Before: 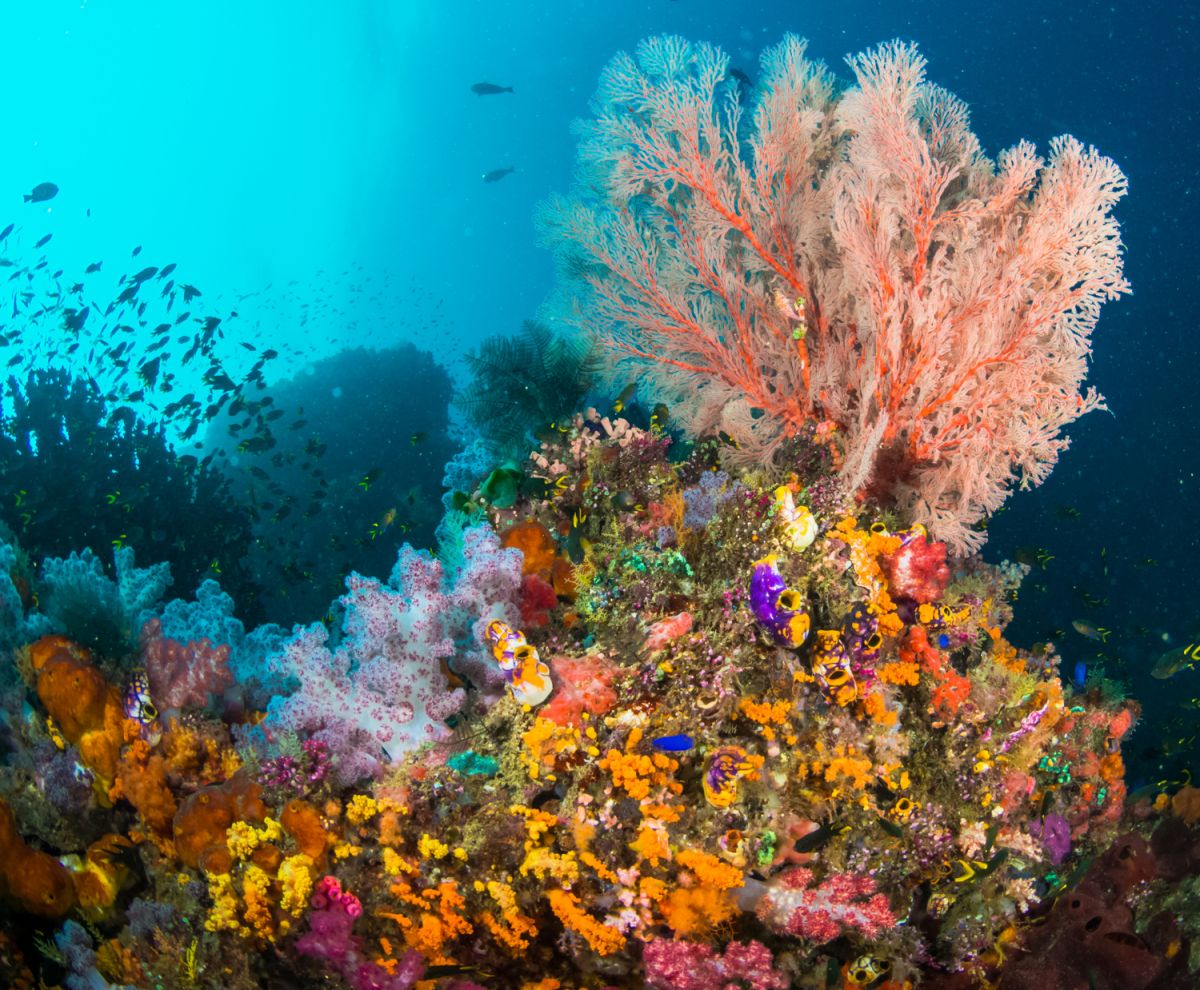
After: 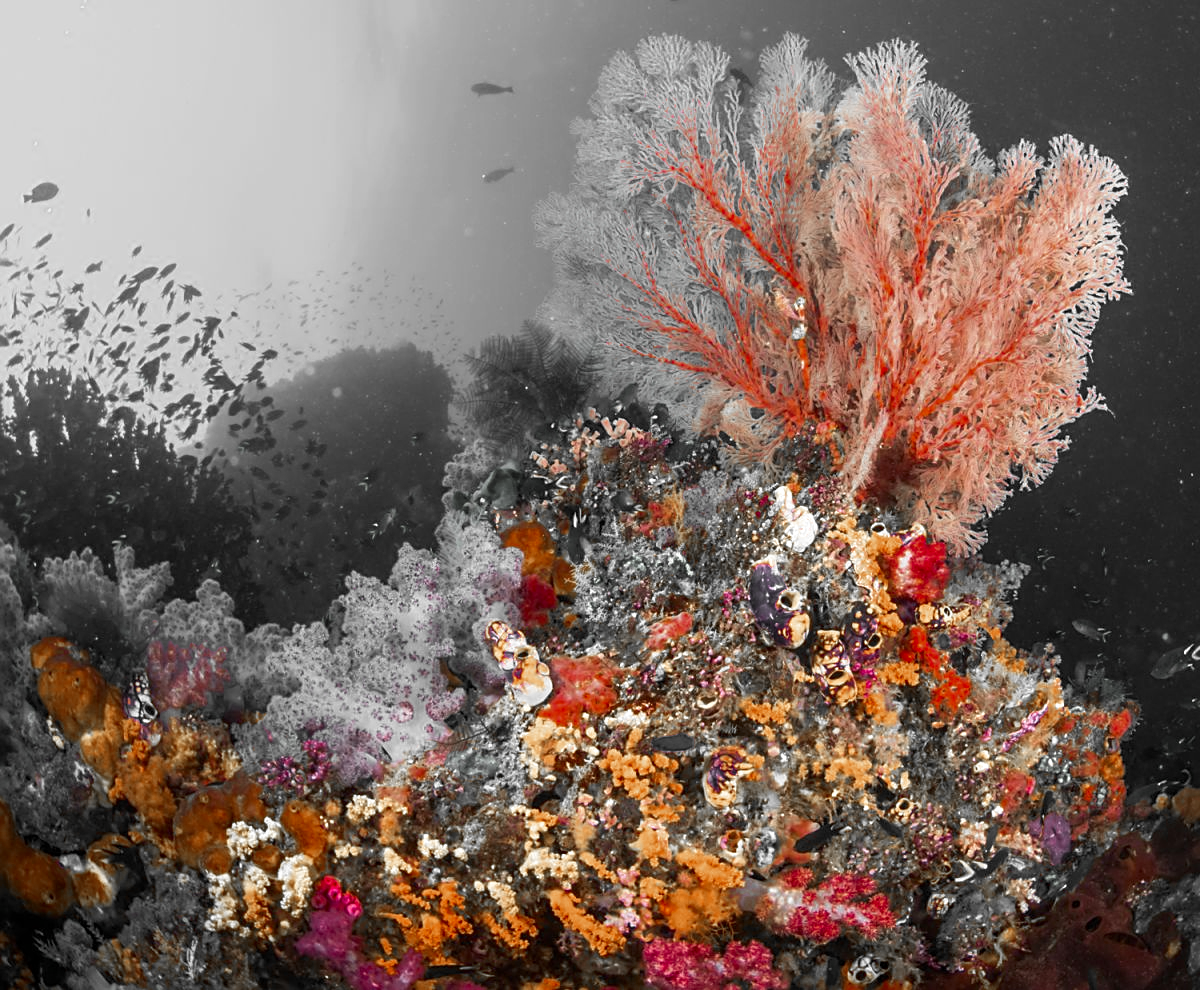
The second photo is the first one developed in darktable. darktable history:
color zones: curves: ch0 [(0, 0.497) (0.096, 0.361) (0.221, 0.538) (0.429, 0.5) (0.571, 0.5) (0.714, 0.5) (0.857, 0.5) (1, 0.497)]; ch1 [(0, 0.5) (0.143, 0.5) (0.257, -0.002) (0.429, 0.04) (0.571, -0.001) (0.714, -0.015) (0.857, 0.024) (1, 0.5)]
sharpen: on, module defaults
